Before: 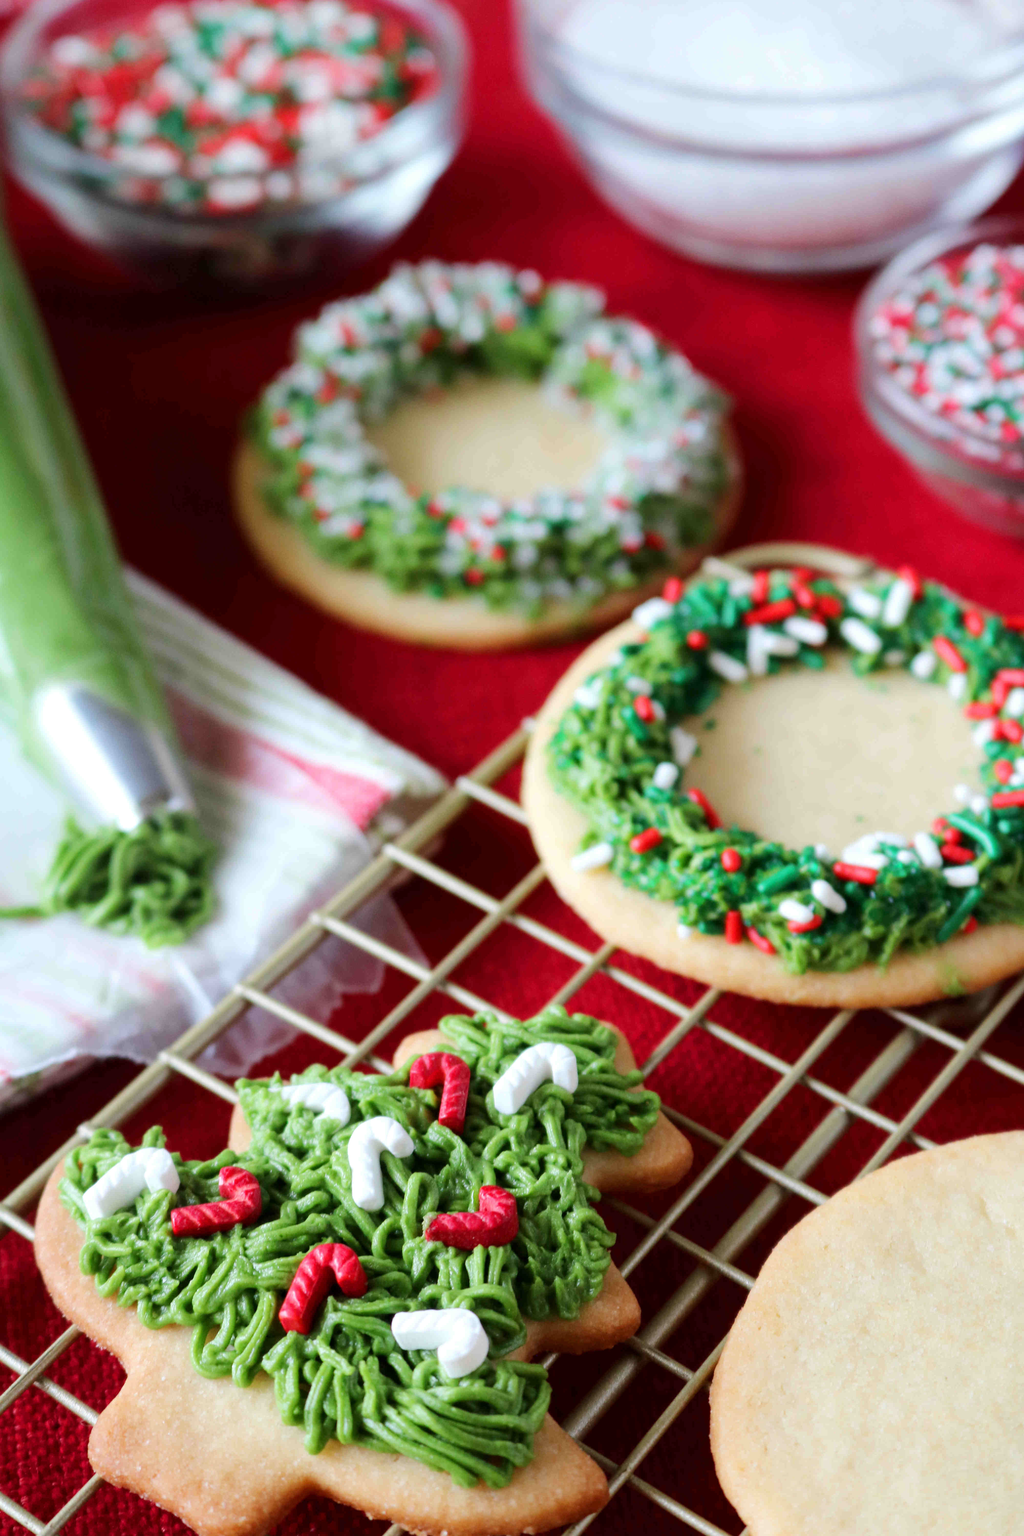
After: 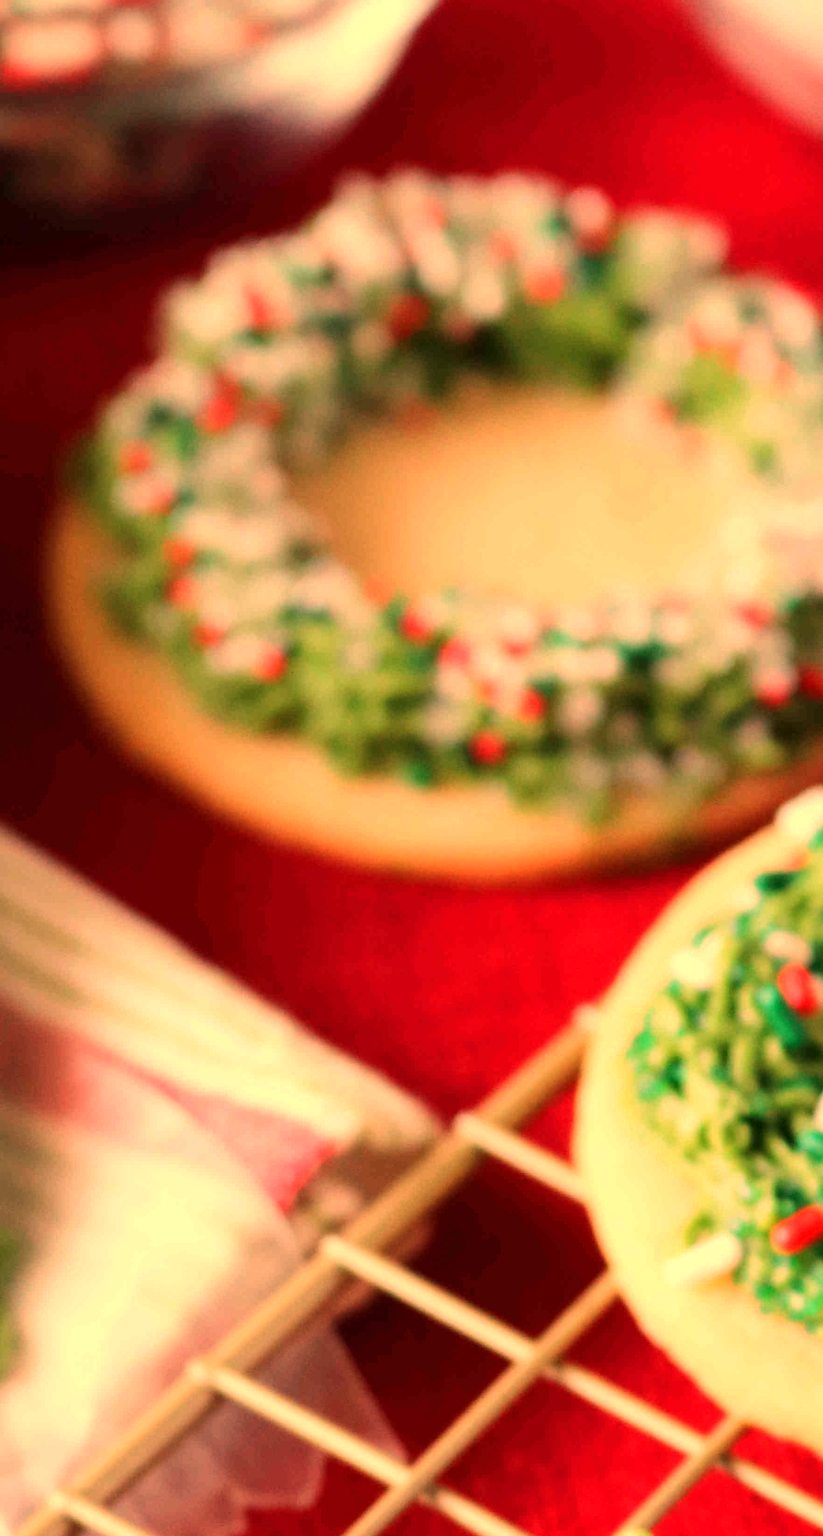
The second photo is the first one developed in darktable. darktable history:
white balance: red 1.467, blue 0.684
crop: left 20.248%, top 10.86%, right 35.675%, bottom 34.321%
